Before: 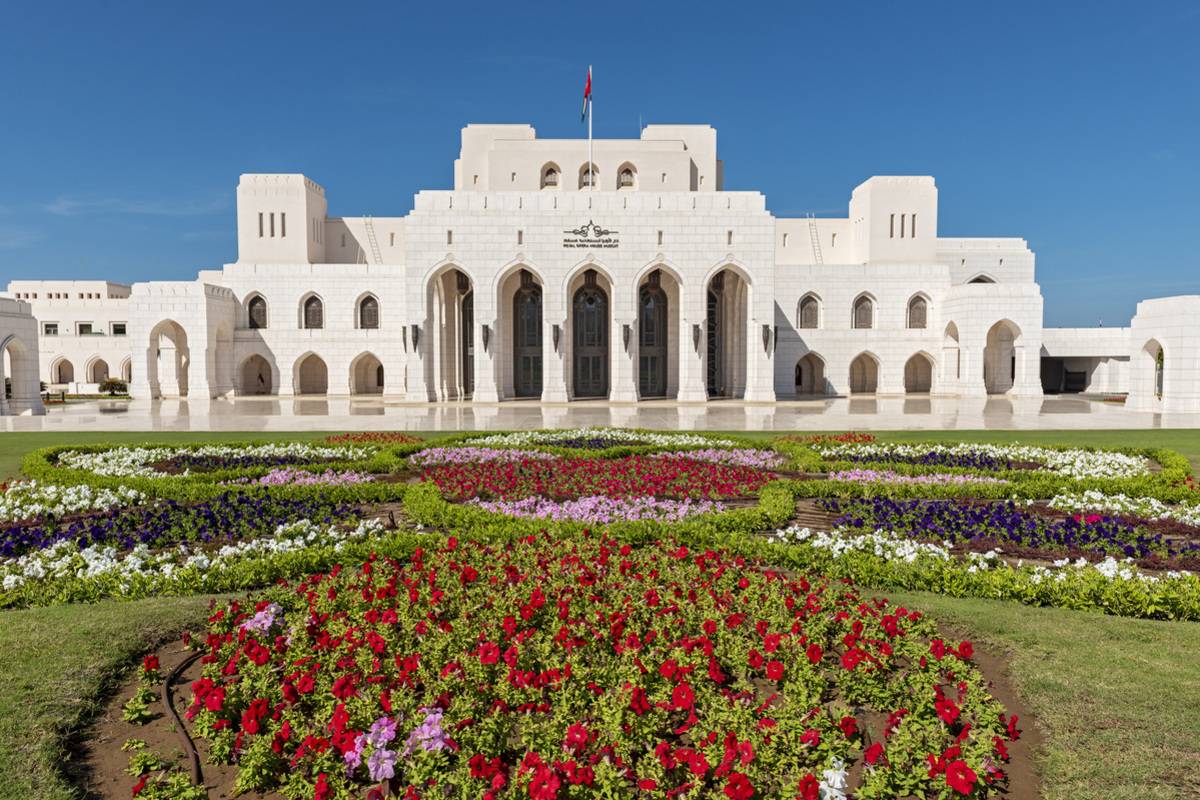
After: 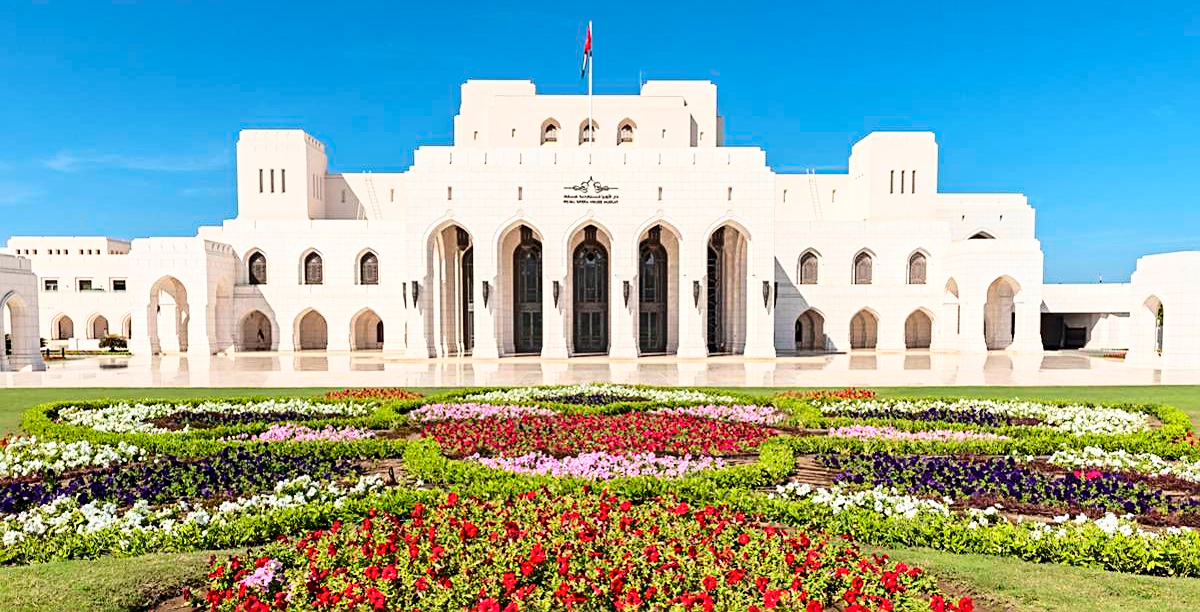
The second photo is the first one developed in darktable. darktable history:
crop: top 5.577%, bottom 17.835%
sharpen: on, module defaults
base curve: curves: ch0 [(0, 0) (0.036, 0.037) (0.121, 0.228) (0.46, 0.76) (0.859, 0.983) (1, 1)]
